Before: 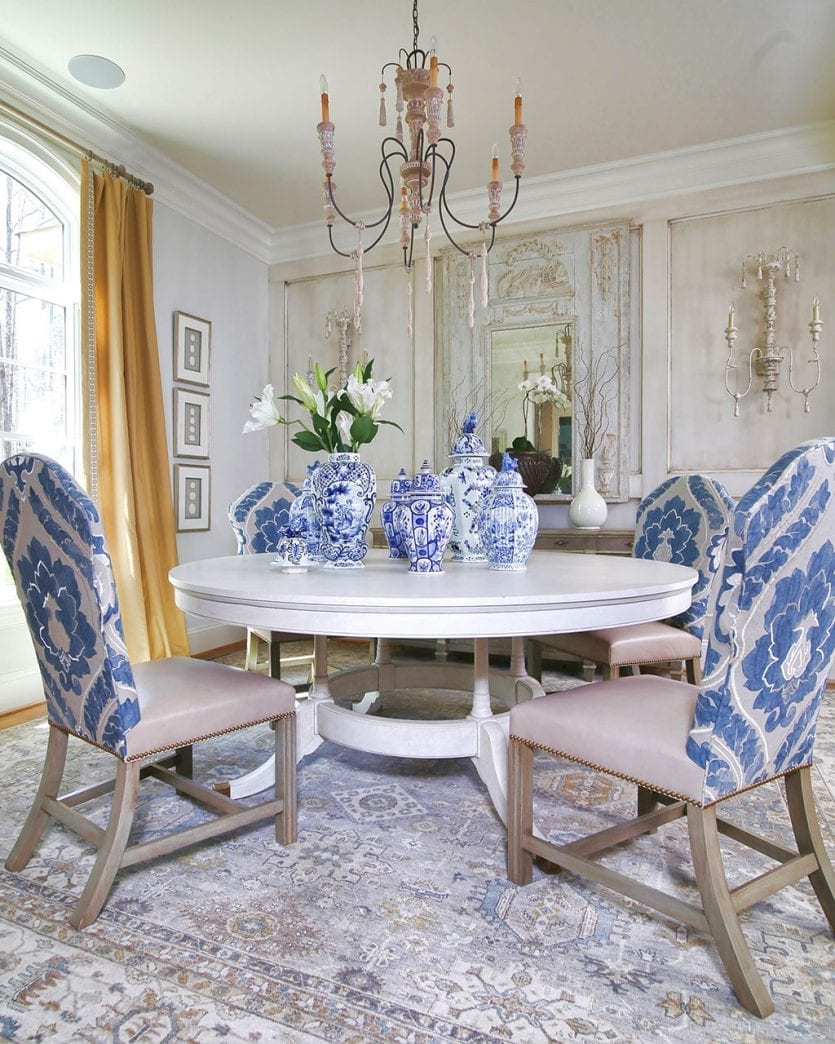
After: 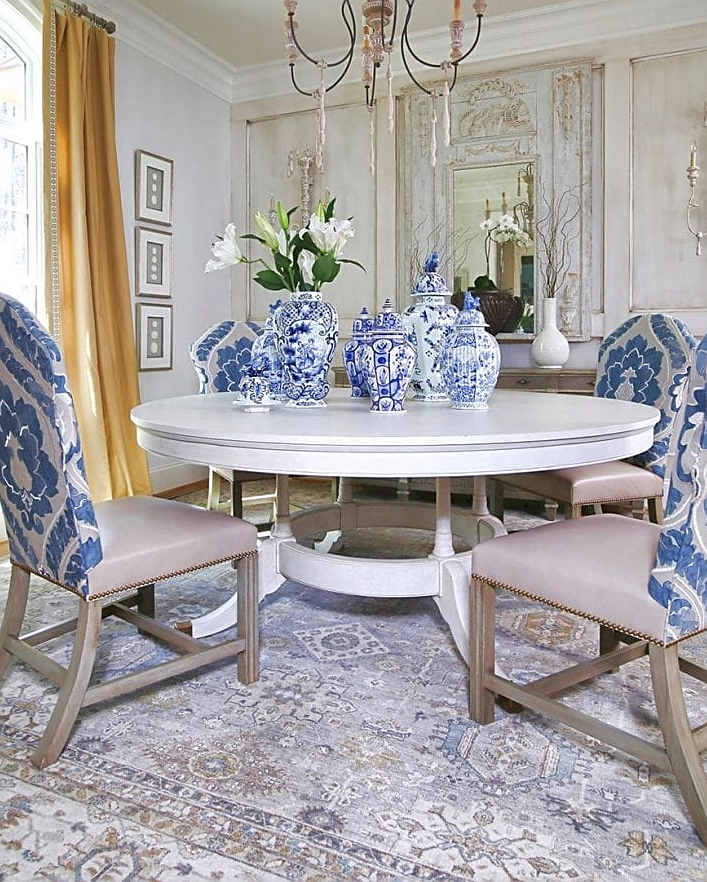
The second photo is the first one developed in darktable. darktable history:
crop and rotate: left 4.627%, top 15.442%, right 10.643%
sharpen: on, module defaults
